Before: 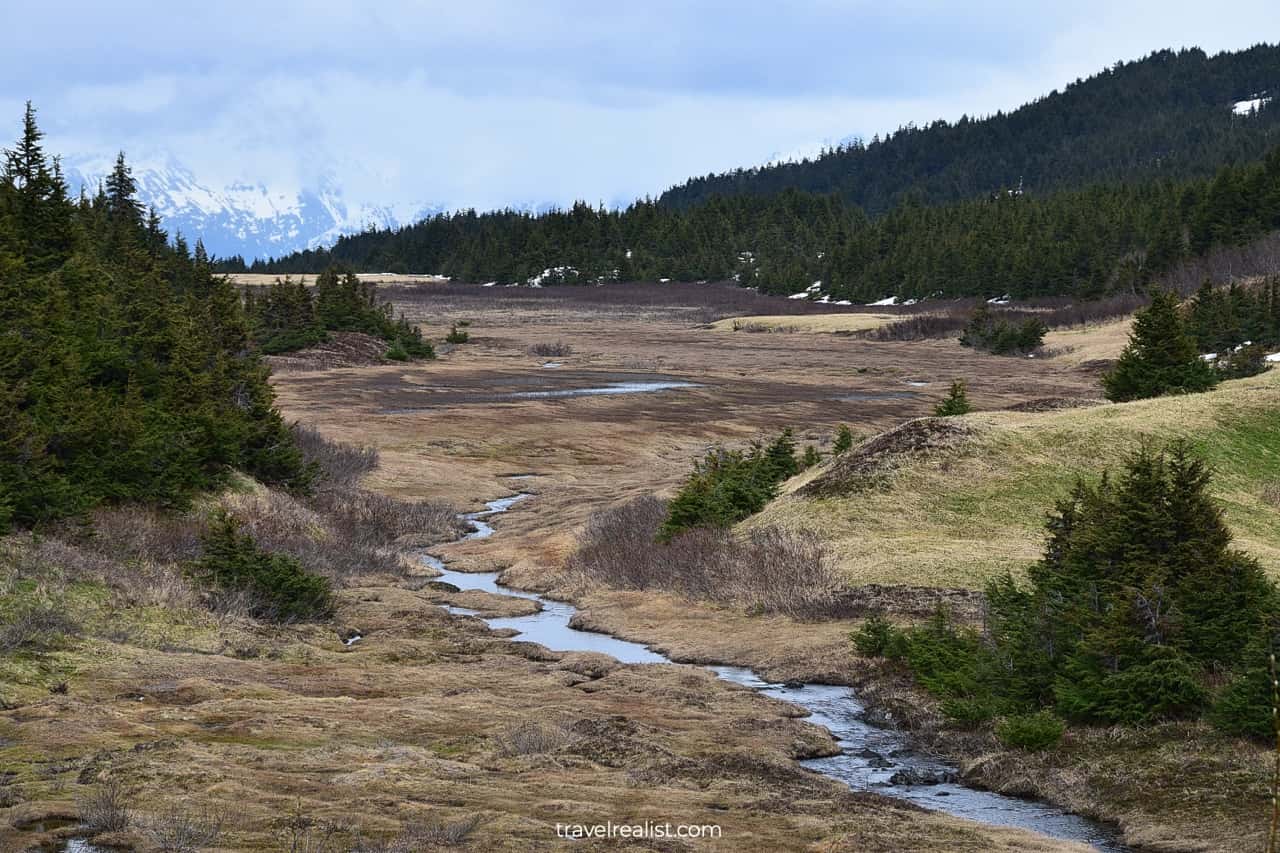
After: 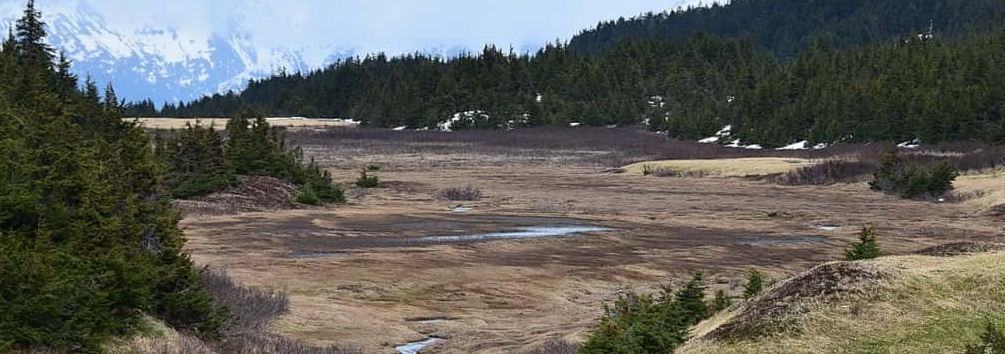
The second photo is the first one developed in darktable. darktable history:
exposure: compensate highlight preservation false
crop: left 7.036%, top 18.398%, right 14.379%, bottom 40.043%
